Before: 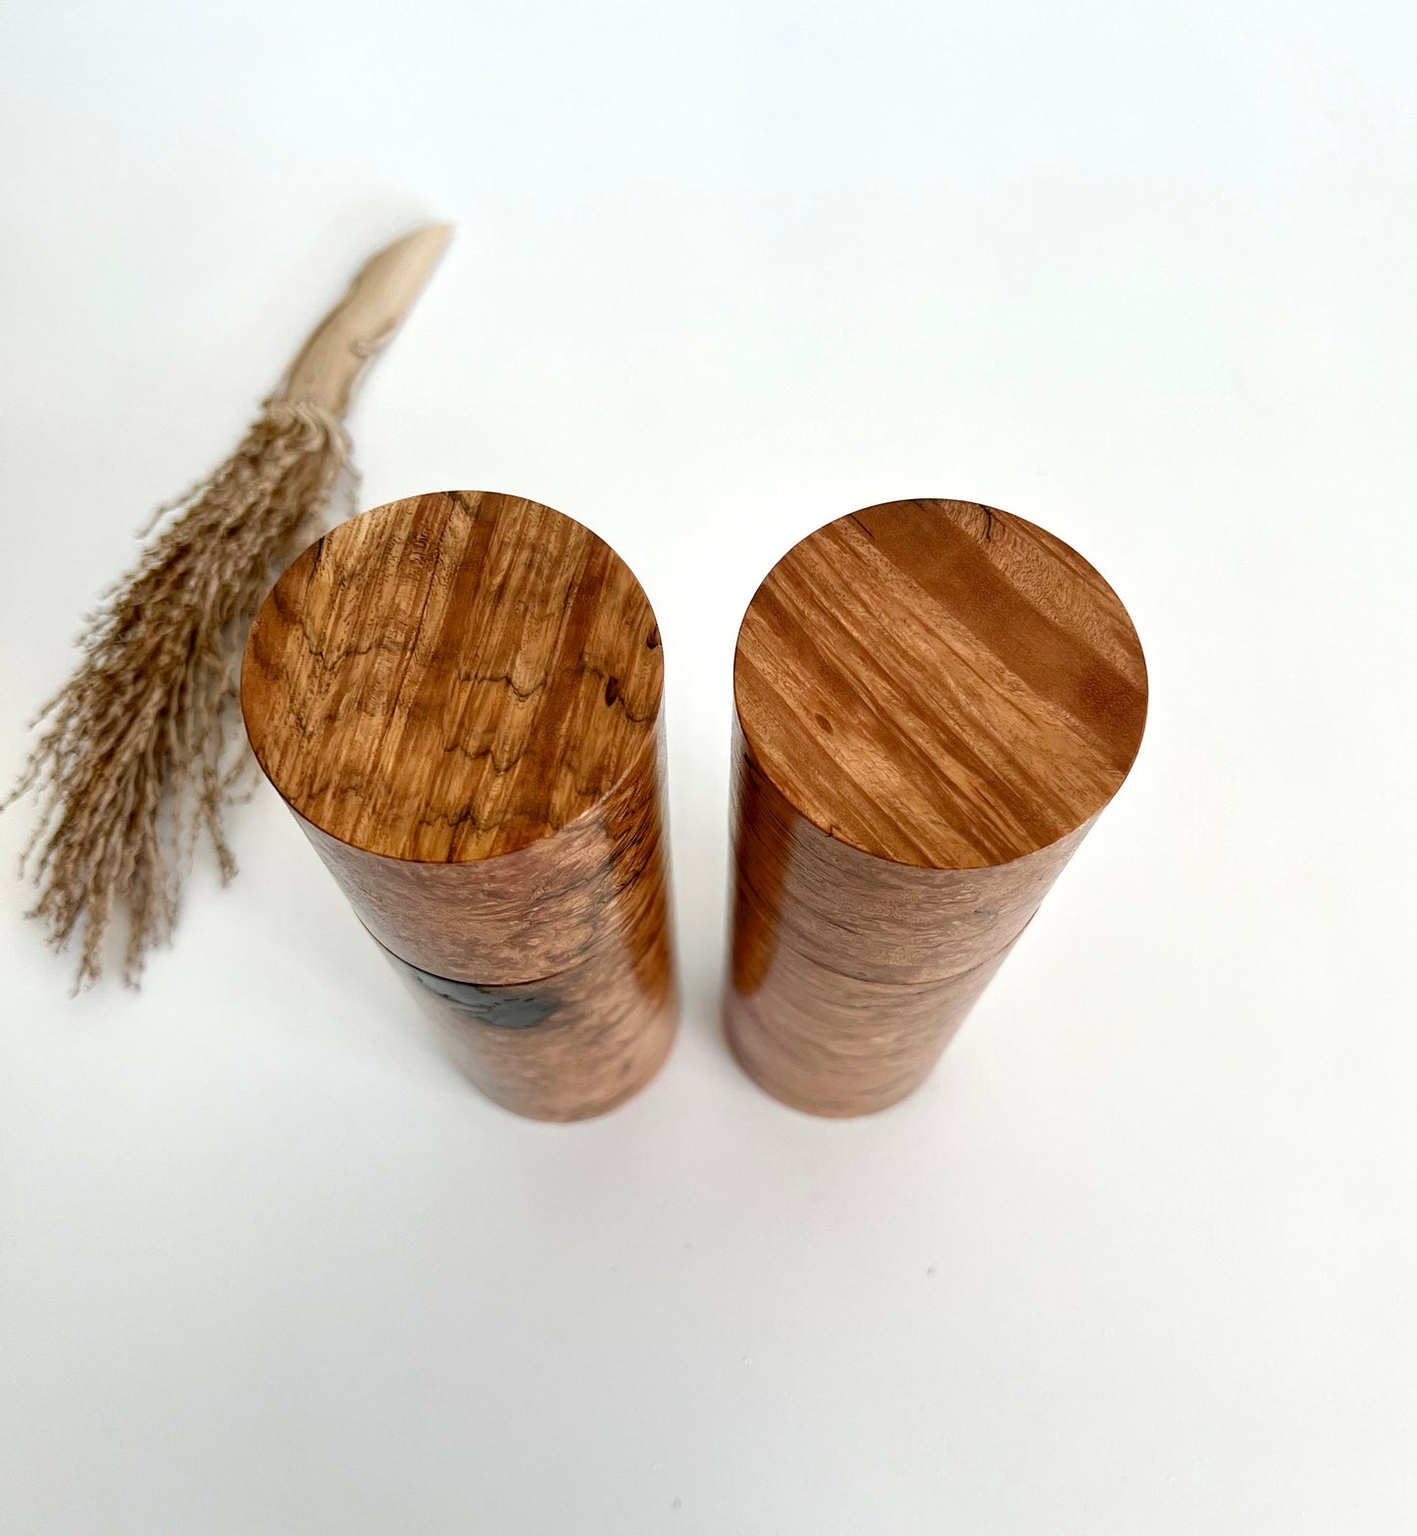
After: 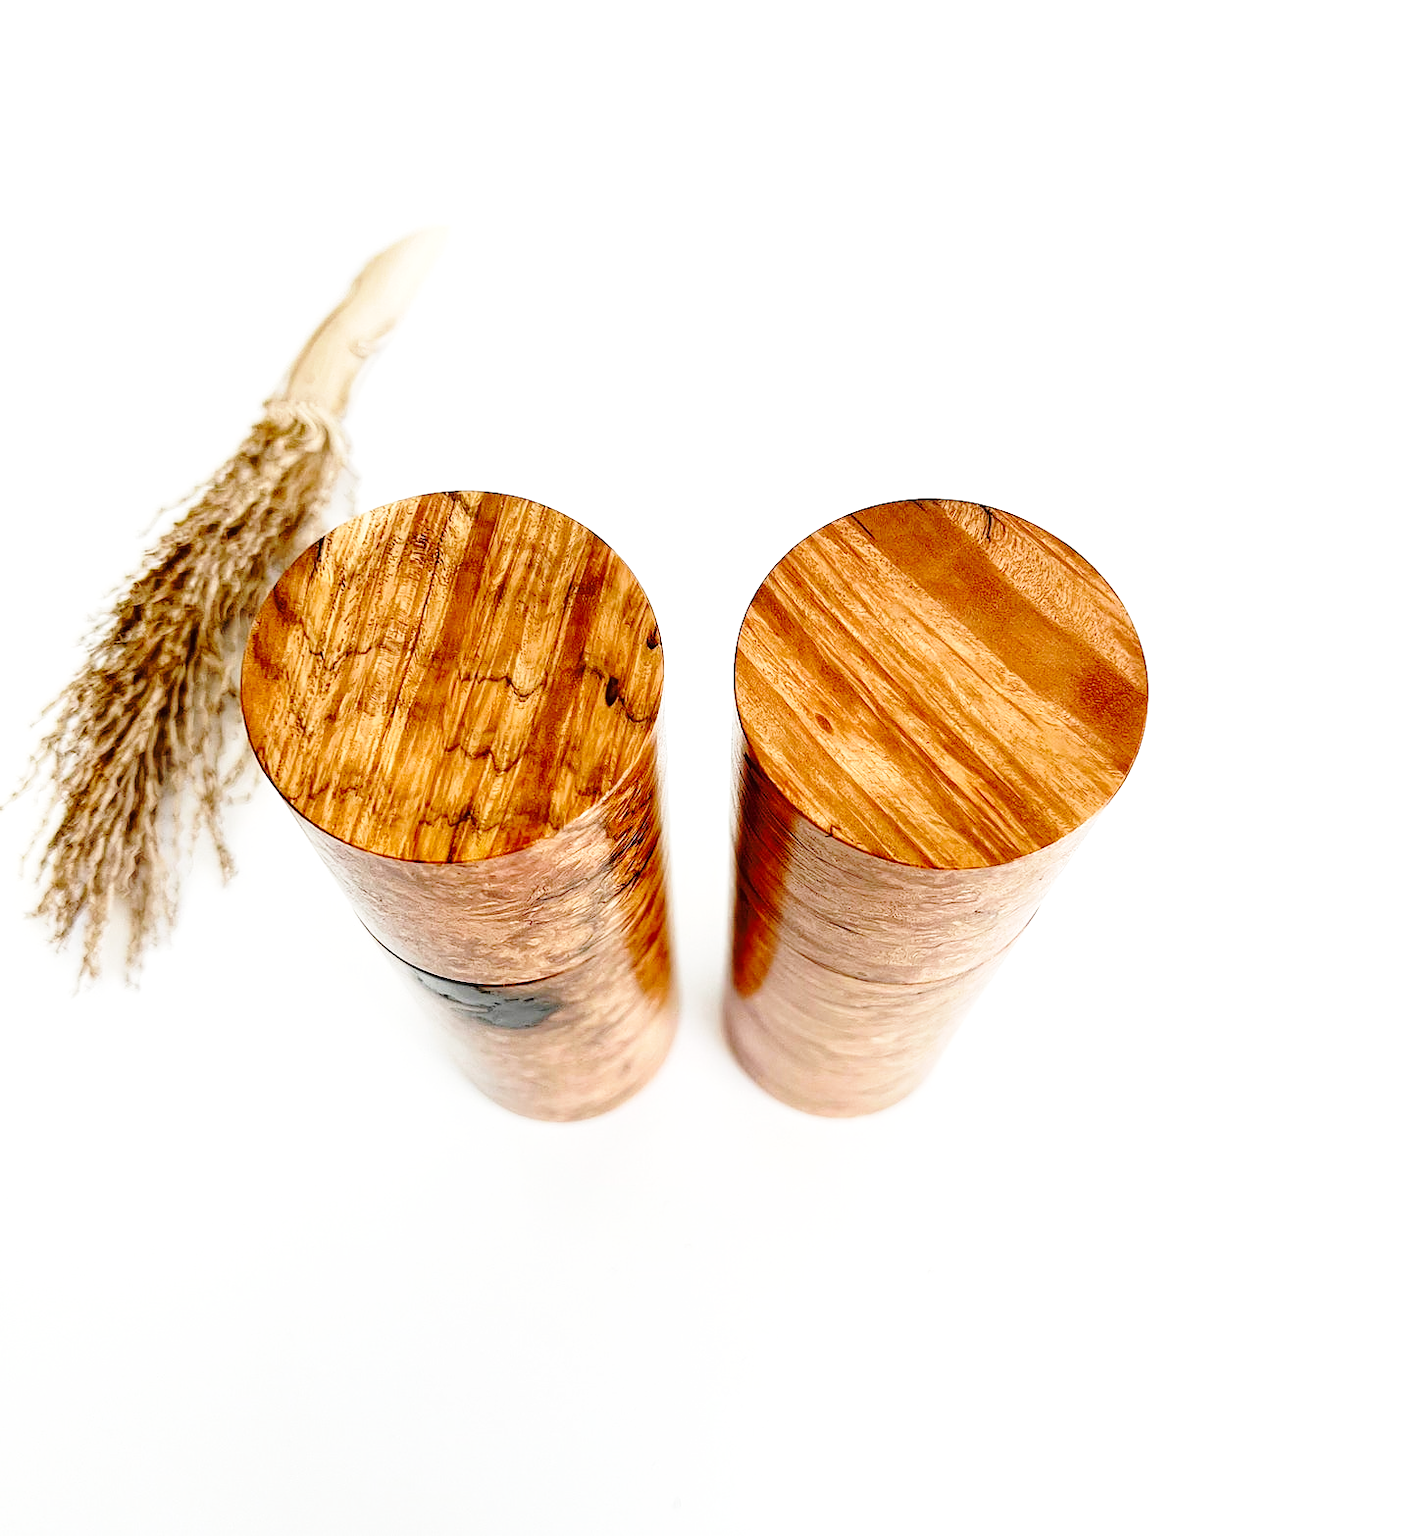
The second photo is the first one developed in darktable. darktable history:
sharpen: radius 0.972, amount 0.606
tone equalizer: -8 EV -0.383 EV, -7 EV -0.413 EV, -6 EV -0.332 EV, -5 EV -0.21 EV, -3 EV 0.241 EV, -2 EV 0.312 EV, -1 EV 0.408 EV, +0 EV 0.434 EV
base curve: curves: ch0 [(0, 0) (0.032, 0.037) (0.105, 0.228) (0.435, 0.76) (0.856, 0.983) (1, 1)], preserve colors none
